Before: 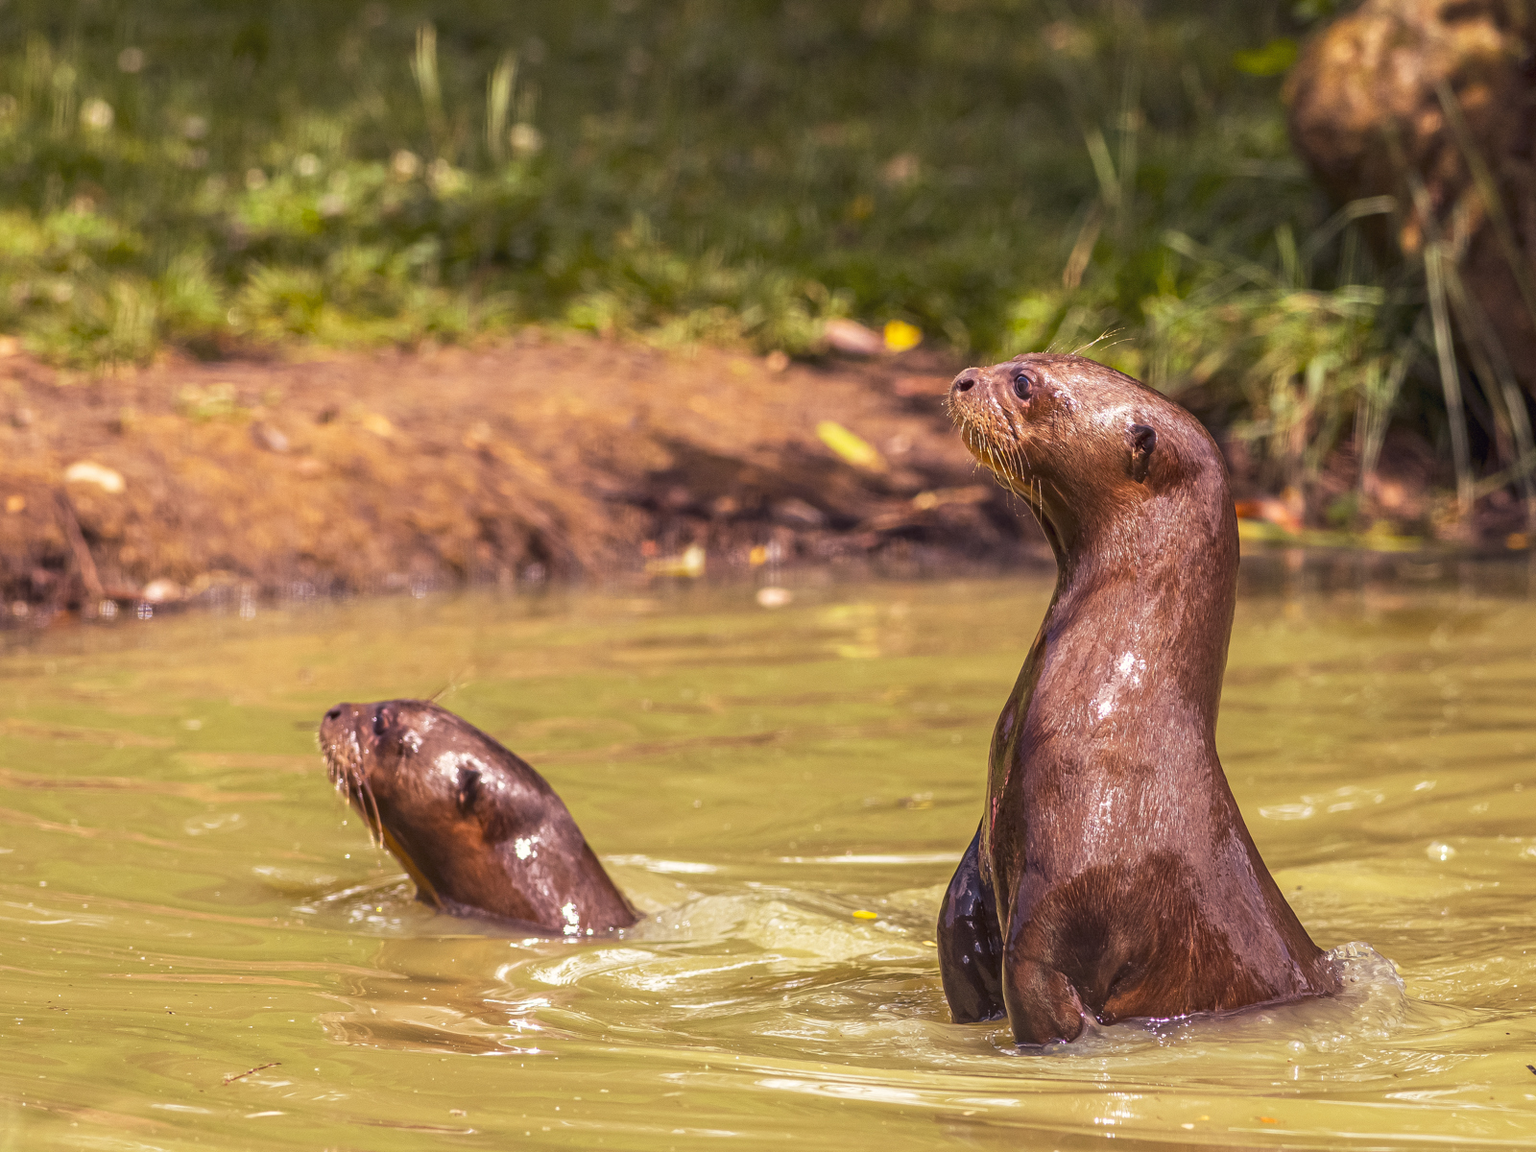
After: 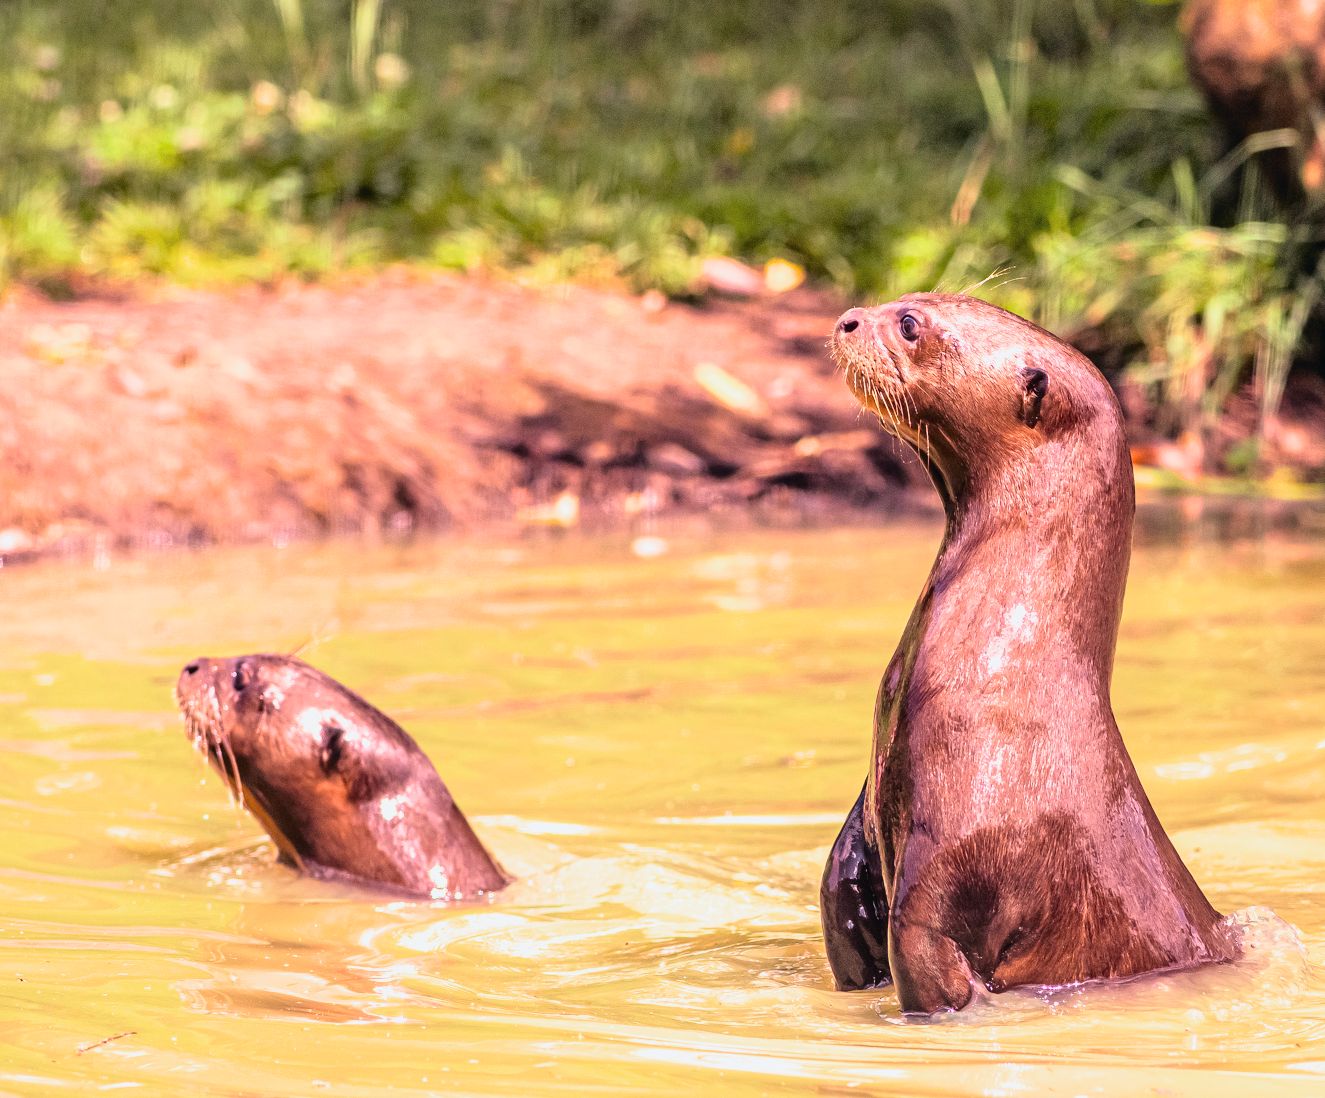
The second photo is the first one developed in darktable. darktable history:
exposure: black level correction 0.001, exposure 1 EV, compensate highlight preservation false
filmic rgb: black relative exposure -3.92 EV, white relative exposure 3.14 EV, hardness 2.87
crop: left 9.807%, top 6.259%, right 7.334%, bottom 2.177%
tone curve: curves: ch0 [(0, 0.025) (0.15, 0.143) (0.452, 0.486) (0.751, 0.788) (1, 0.961)]; ch1 [(0, 0) (0.416, 0.4) (0.476, 0.469) (0.497, 0.494) (0.546, 0.571) (0.566, 0.607) (0.62, 0.657) (1, 1)]; ch2 [(0, 0) (0.386, 0.397) (0.505, 0.498) (0.547, 0.546) (0.579, 0.58) (1, 1)], color space Lab, independent channels, preserve colors none
